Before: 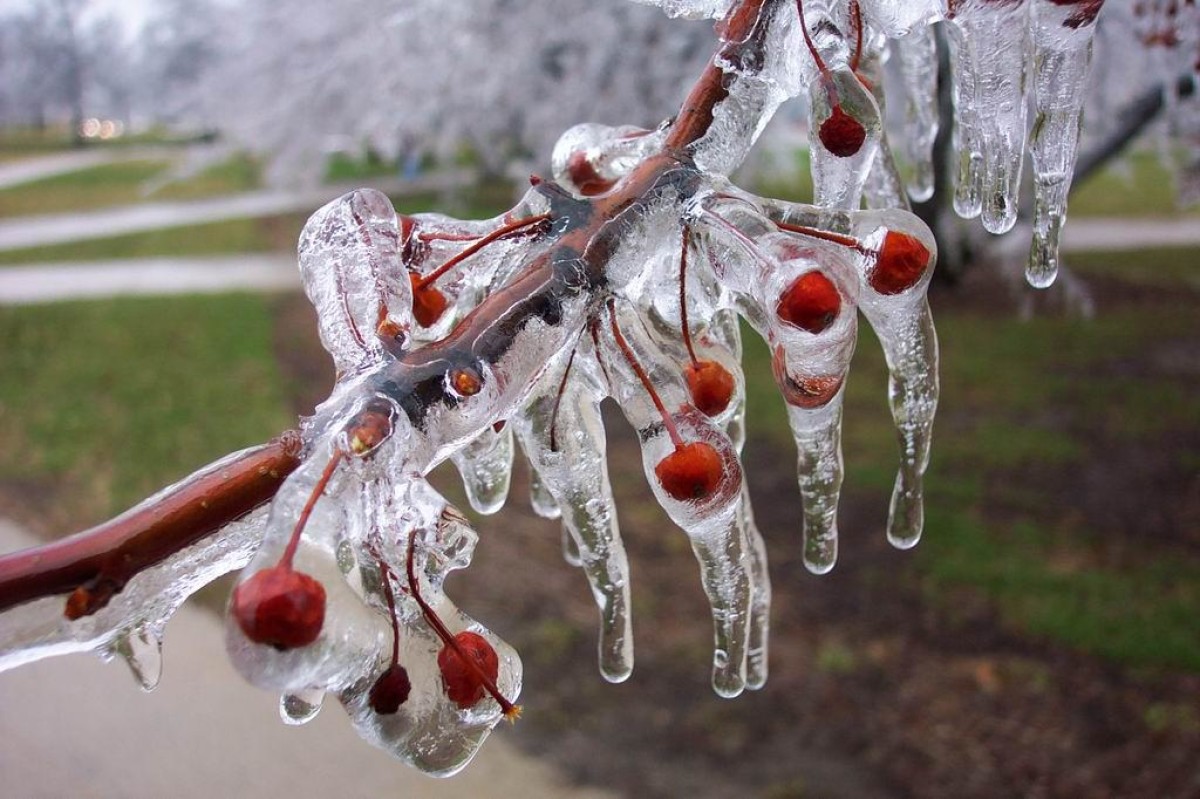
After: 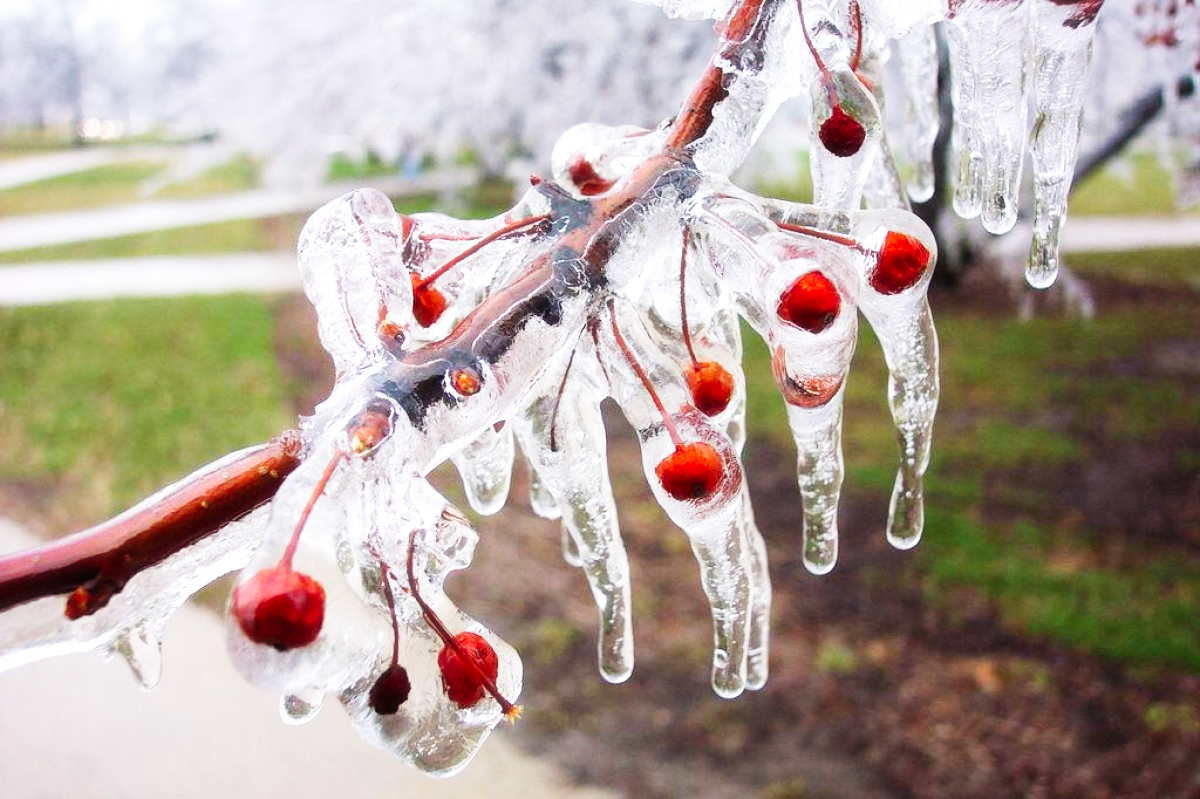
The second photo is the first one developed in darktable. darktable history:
haze removal: strength -0.09, distance 0.358, compatibility mode true, adaptive false
base curve: curves: ch0 [(0, 0.003) (0.001, 0.002) (0.006, 0.004) (0.02, 0.022) (0.048, 0.086) (0.094, 0.234) (0.162, 0.431) (0.258, 0.629) (0.385, 0.8) (0.548, 0.918) (0.751, 0.988) (1, 1)], preserve colors none
